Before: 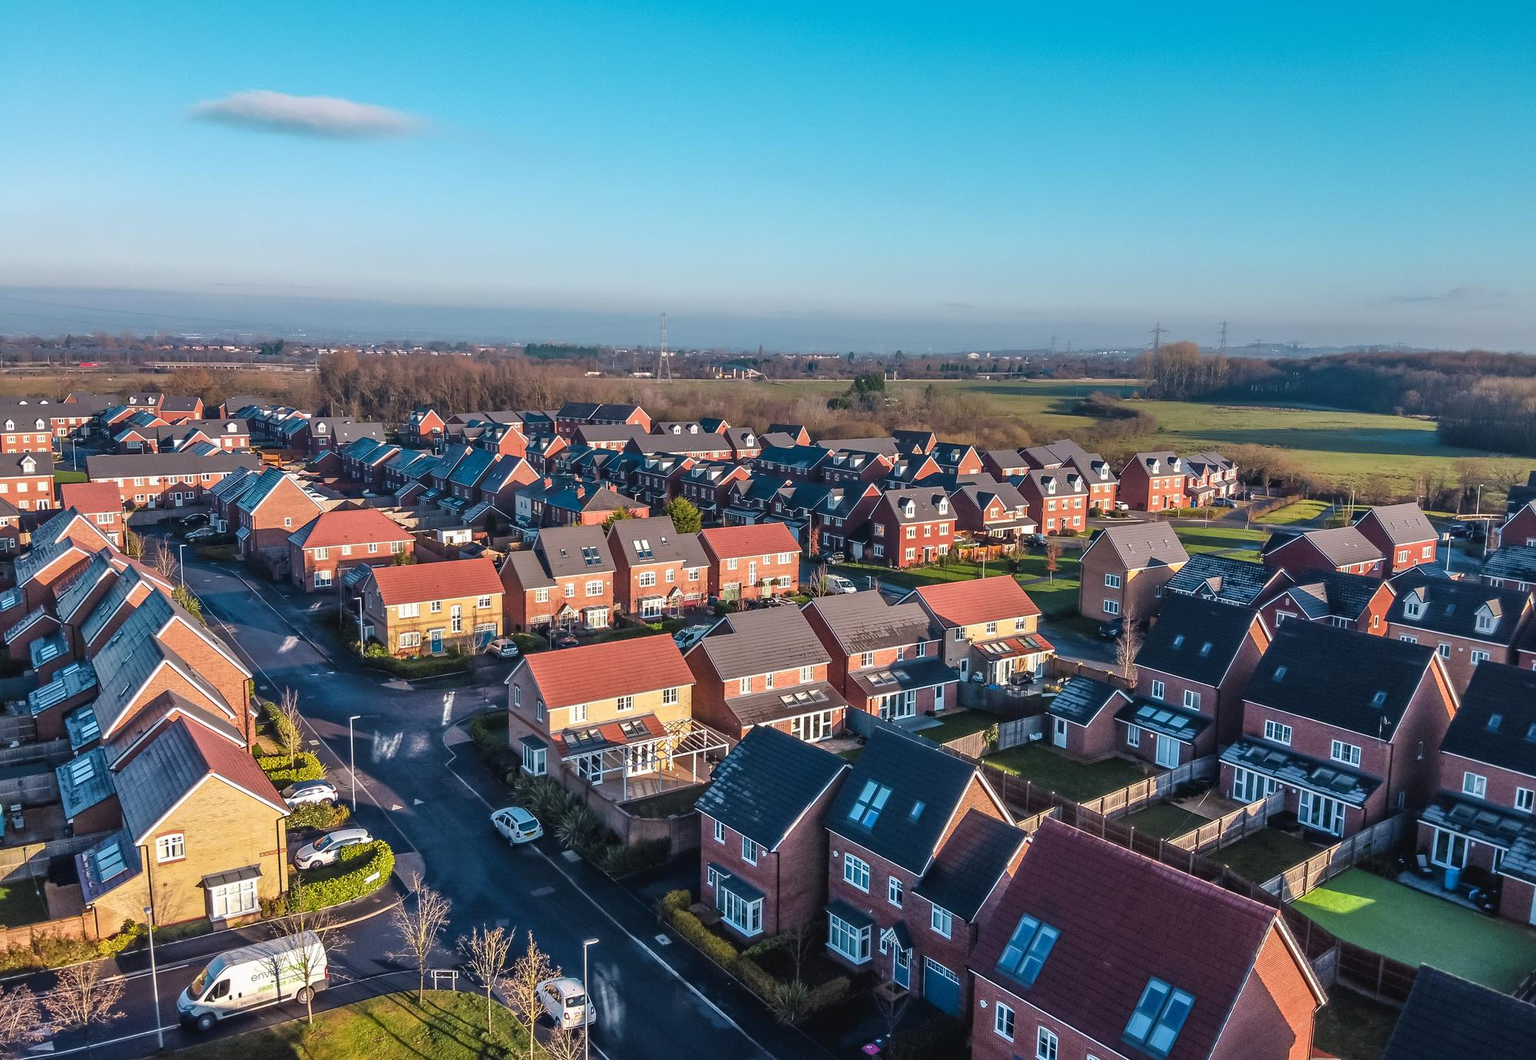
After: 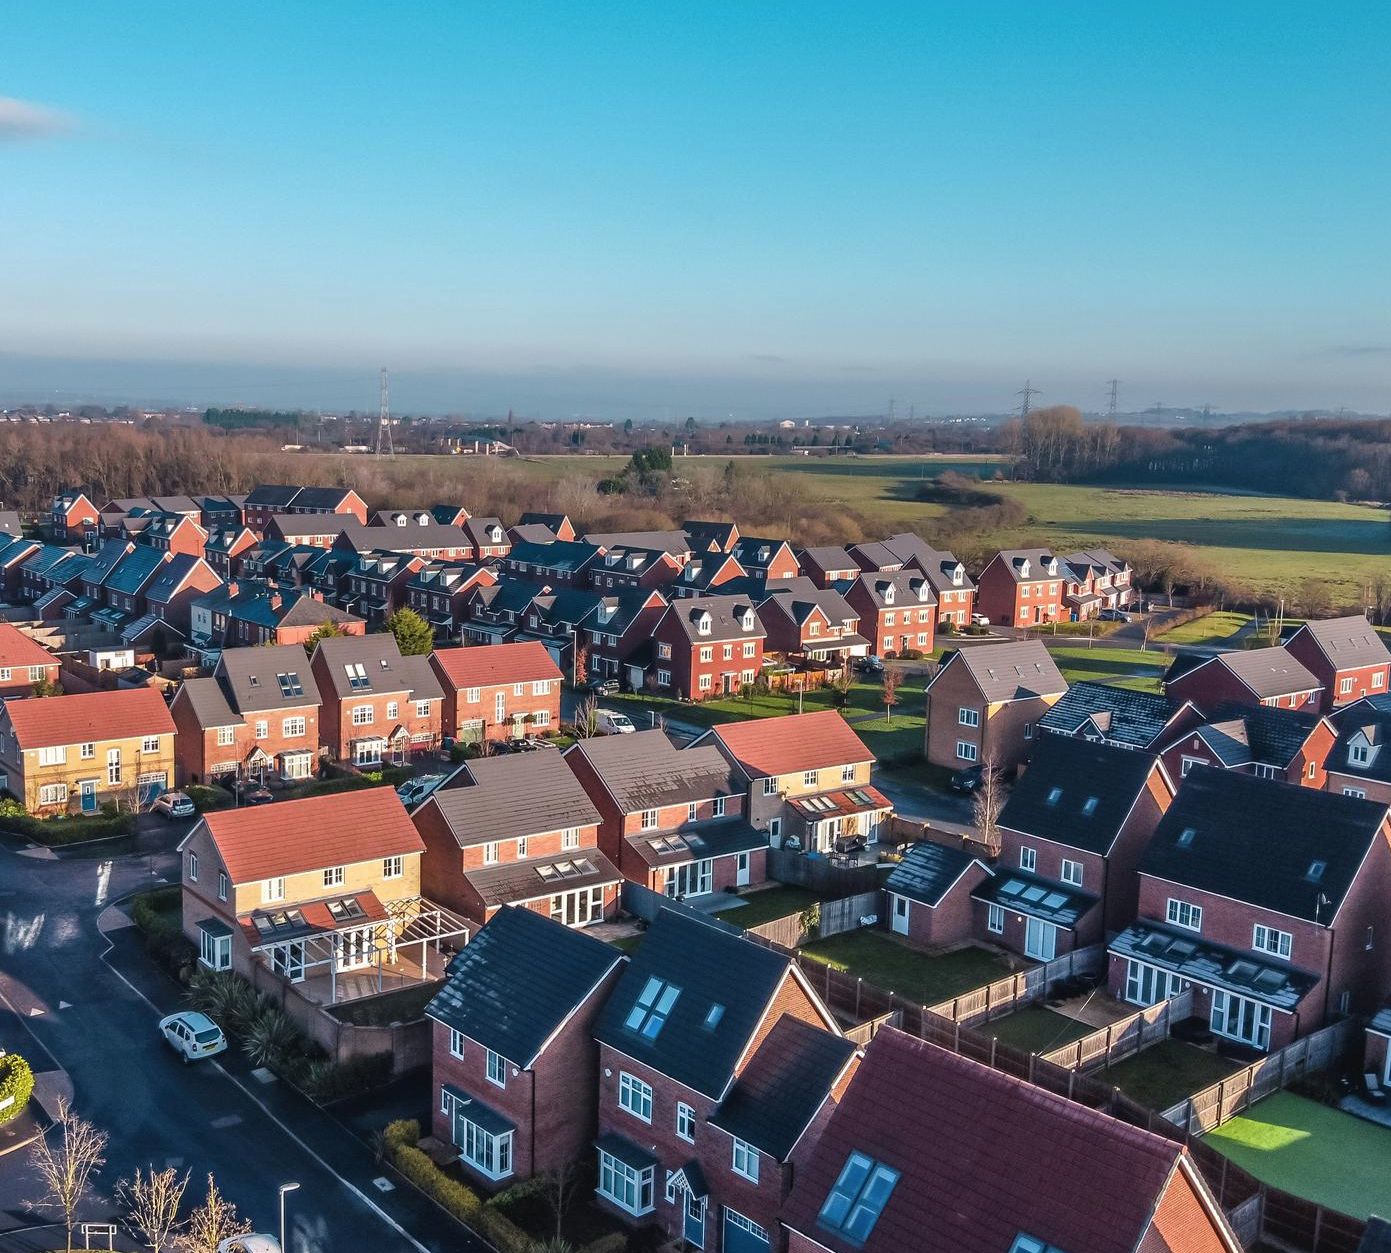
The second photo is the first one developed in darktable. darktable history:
contrast brightness saturation: contrast 0.01, saturation -0.05
crop and rotate: left 24.034%, top 2.838%, right 6.406%, bottom 6.299%
